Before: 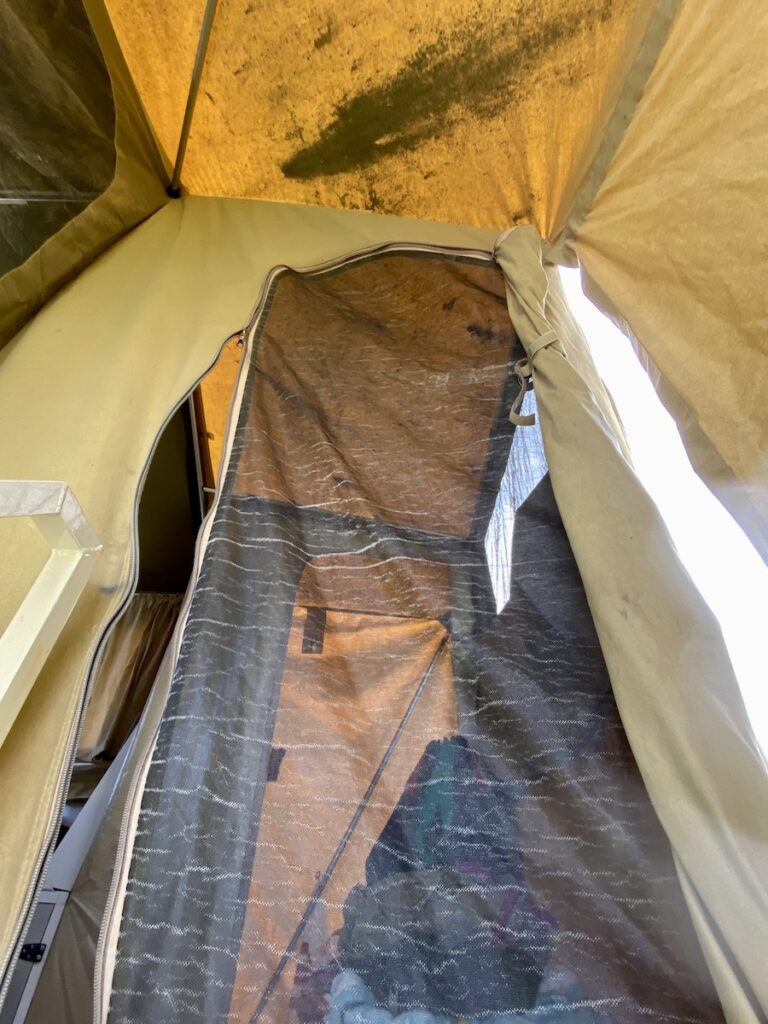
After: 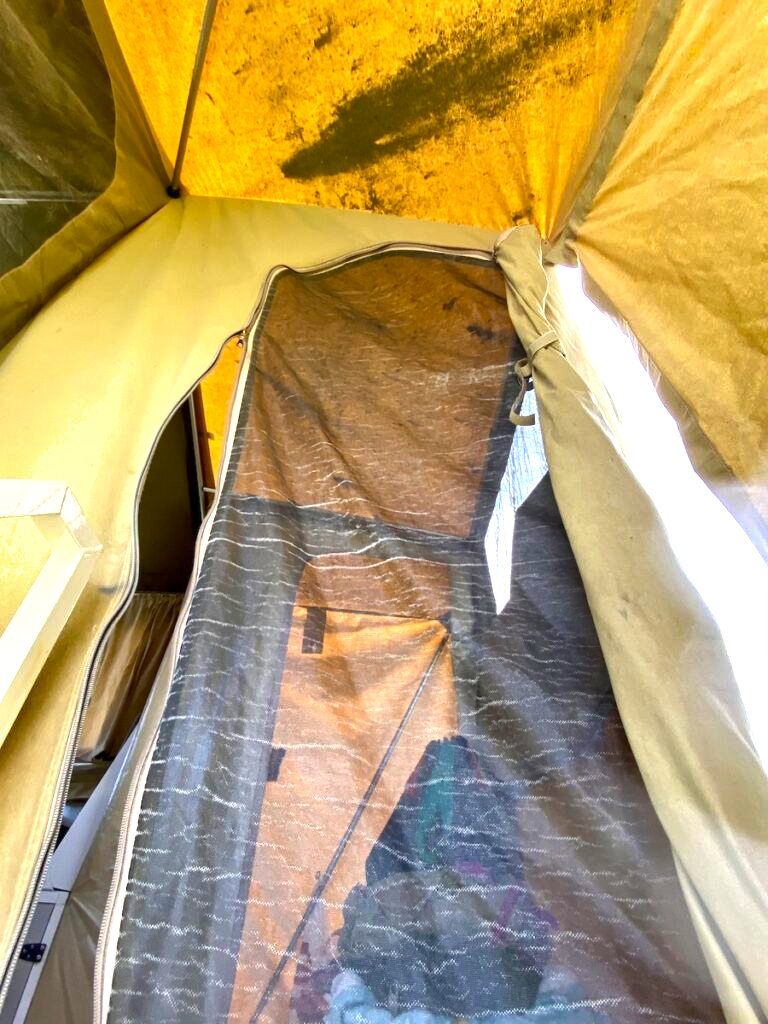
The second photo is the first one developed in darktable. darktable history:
exposure: exposure 0.608 EV, compensate highlight preservation false
color balance rgb: shadows lift › chroma 0.734%, shadows lift › hue 115.43°, linear chroma grading › global chroma 9.149%, perceptual saturation grading › global saturation 0.102%, perceptual brilliance grading › global brilliance 10.035%, perceptual brilliance grading › shadows 15.269%, global vibrance 16.236%, saturation formula JzAzBz (2021)
shadows and highlights: soften with gaussian
